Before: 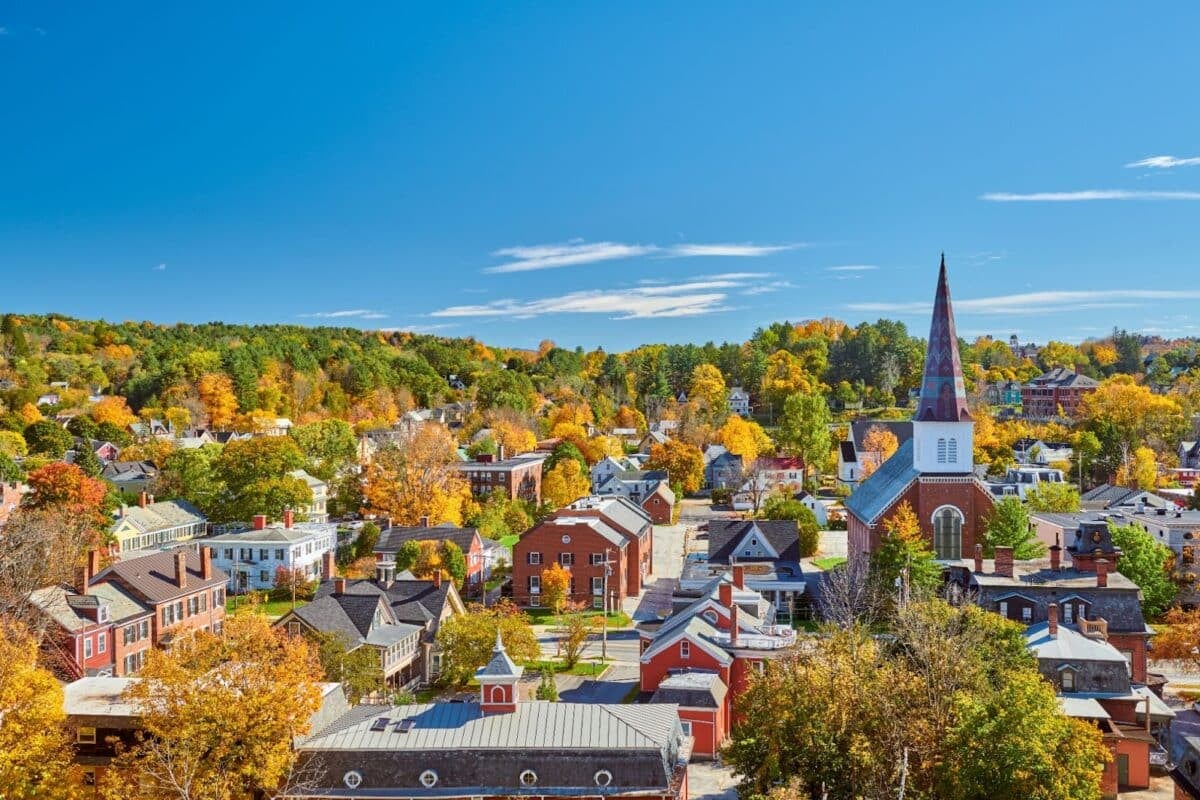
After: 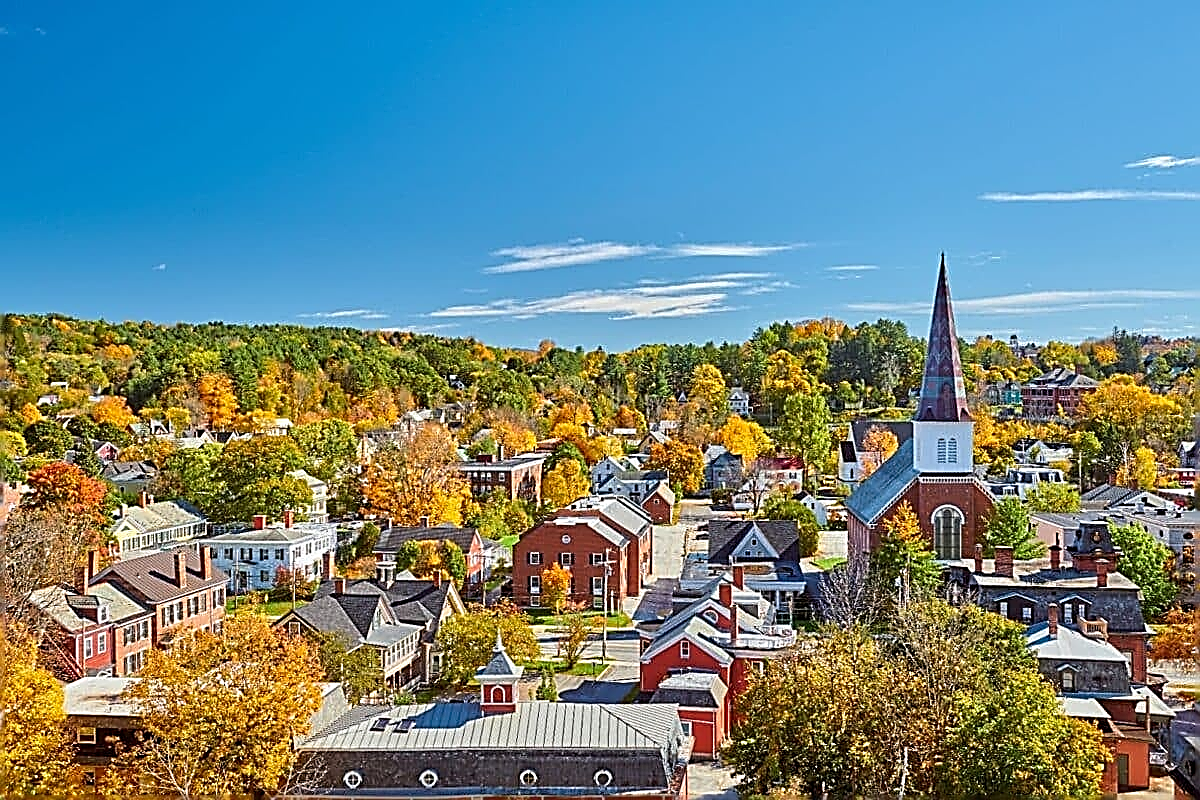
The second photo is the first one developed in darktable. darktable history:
sharpen: amount 2
color zones: curves: ch1 [(0, 0.525) (0.143, 0.556) (0.286, 0.52) (0.429, 0.5) (0.571, 0.5) (0.714, 0.5) (0.857, 0.503) (1, 0.525)]
